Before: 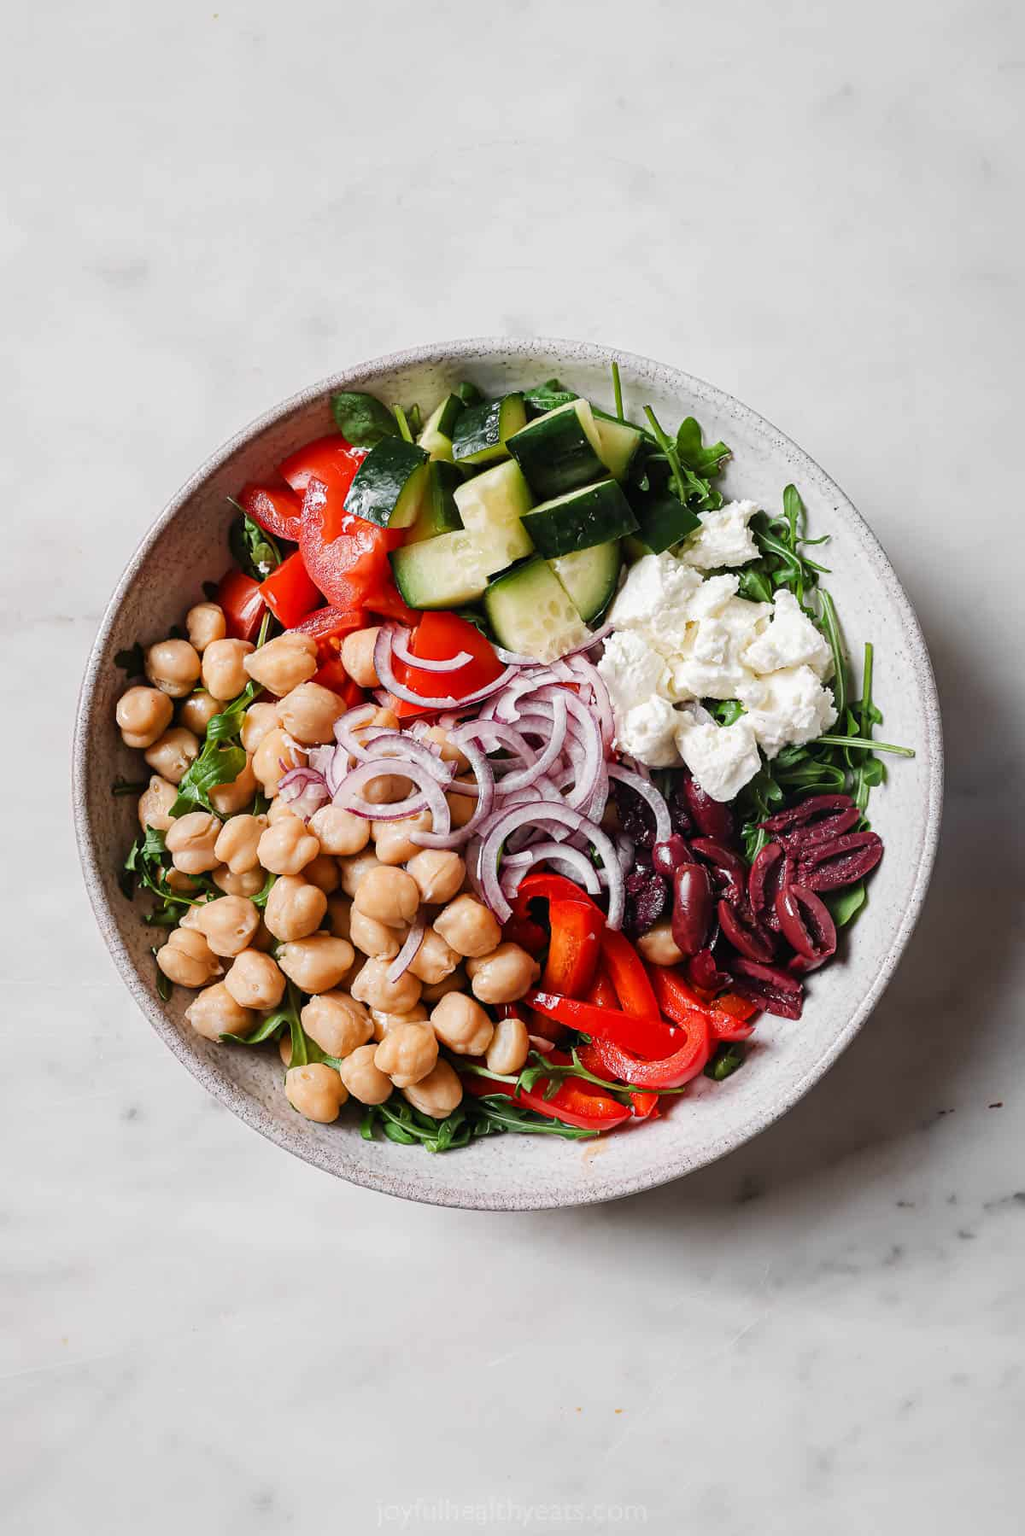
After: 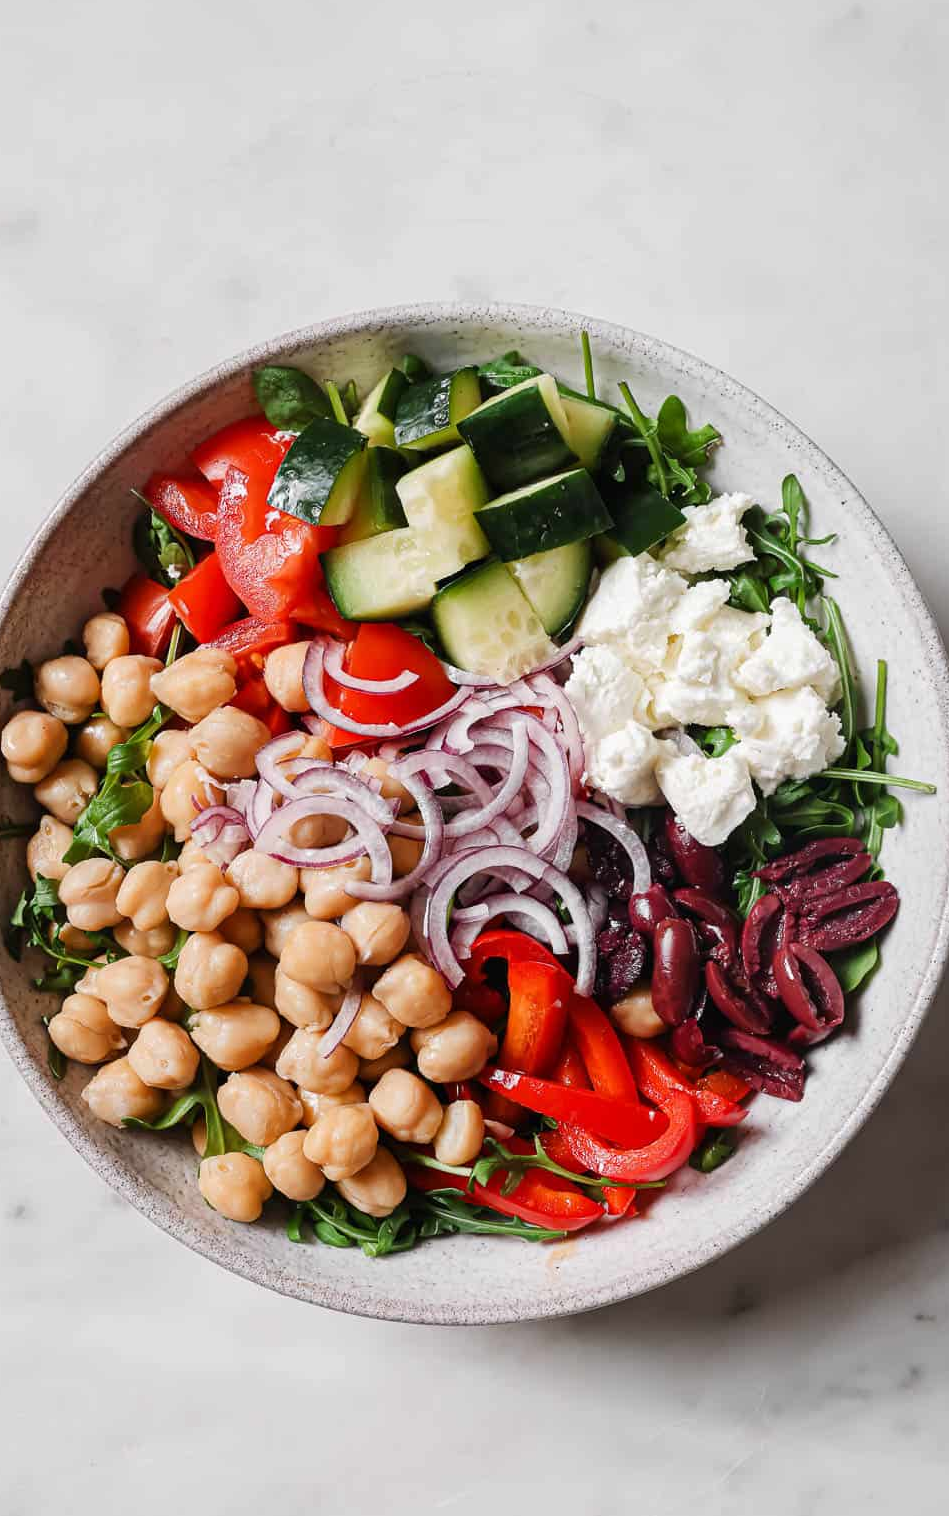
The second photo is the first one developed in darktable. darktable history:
crop: left 11.322%, top 5.185%, right 9.56%, bottom 10.497%
